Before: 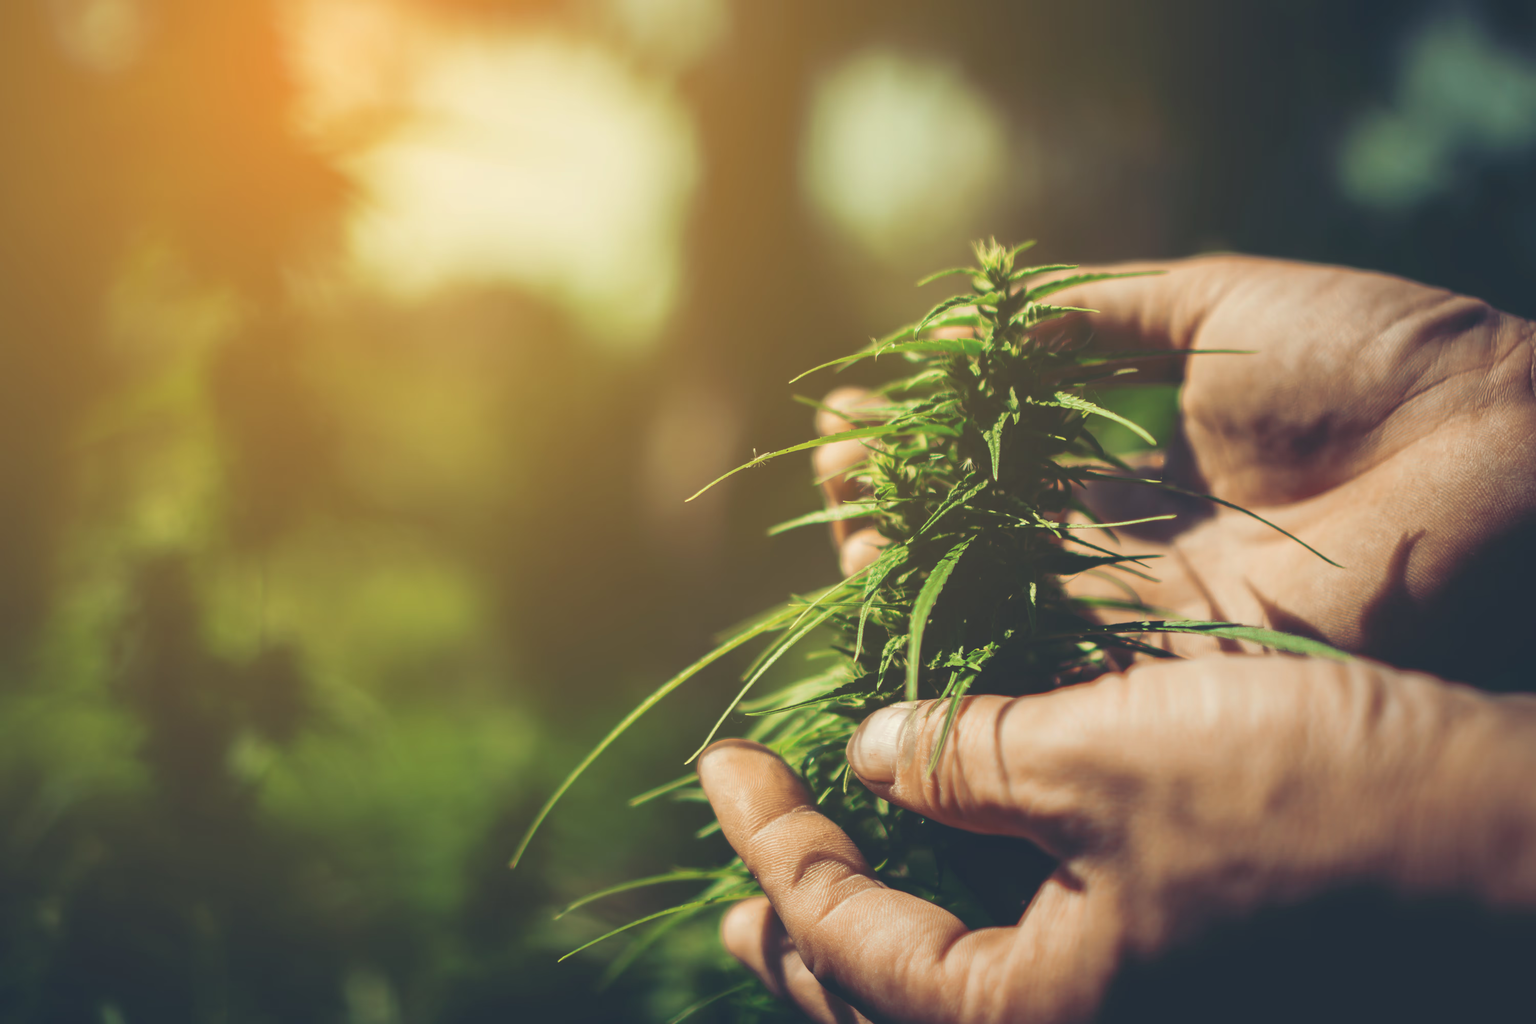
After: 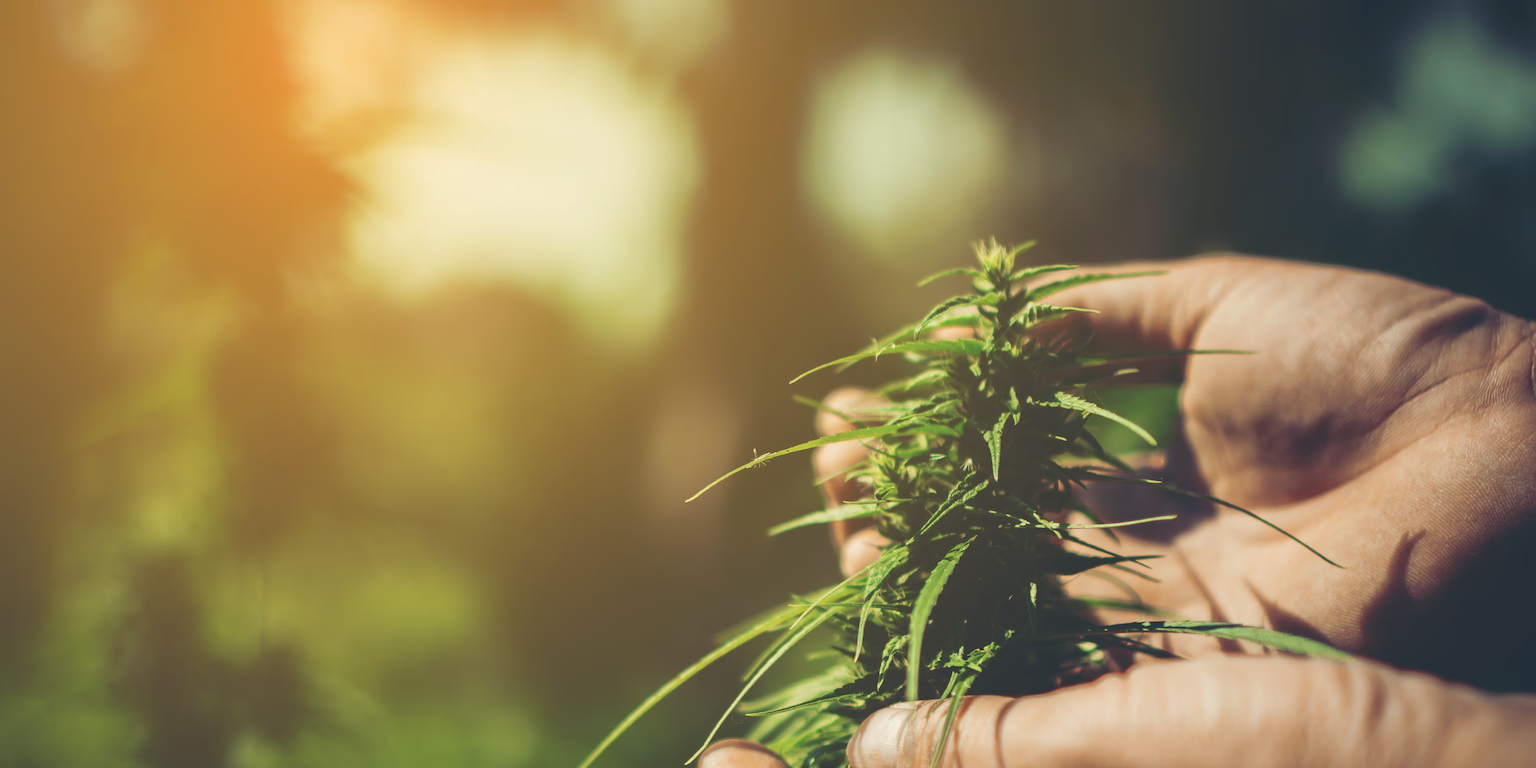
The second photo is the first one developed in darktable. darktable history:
crop: bottom 24.983%
